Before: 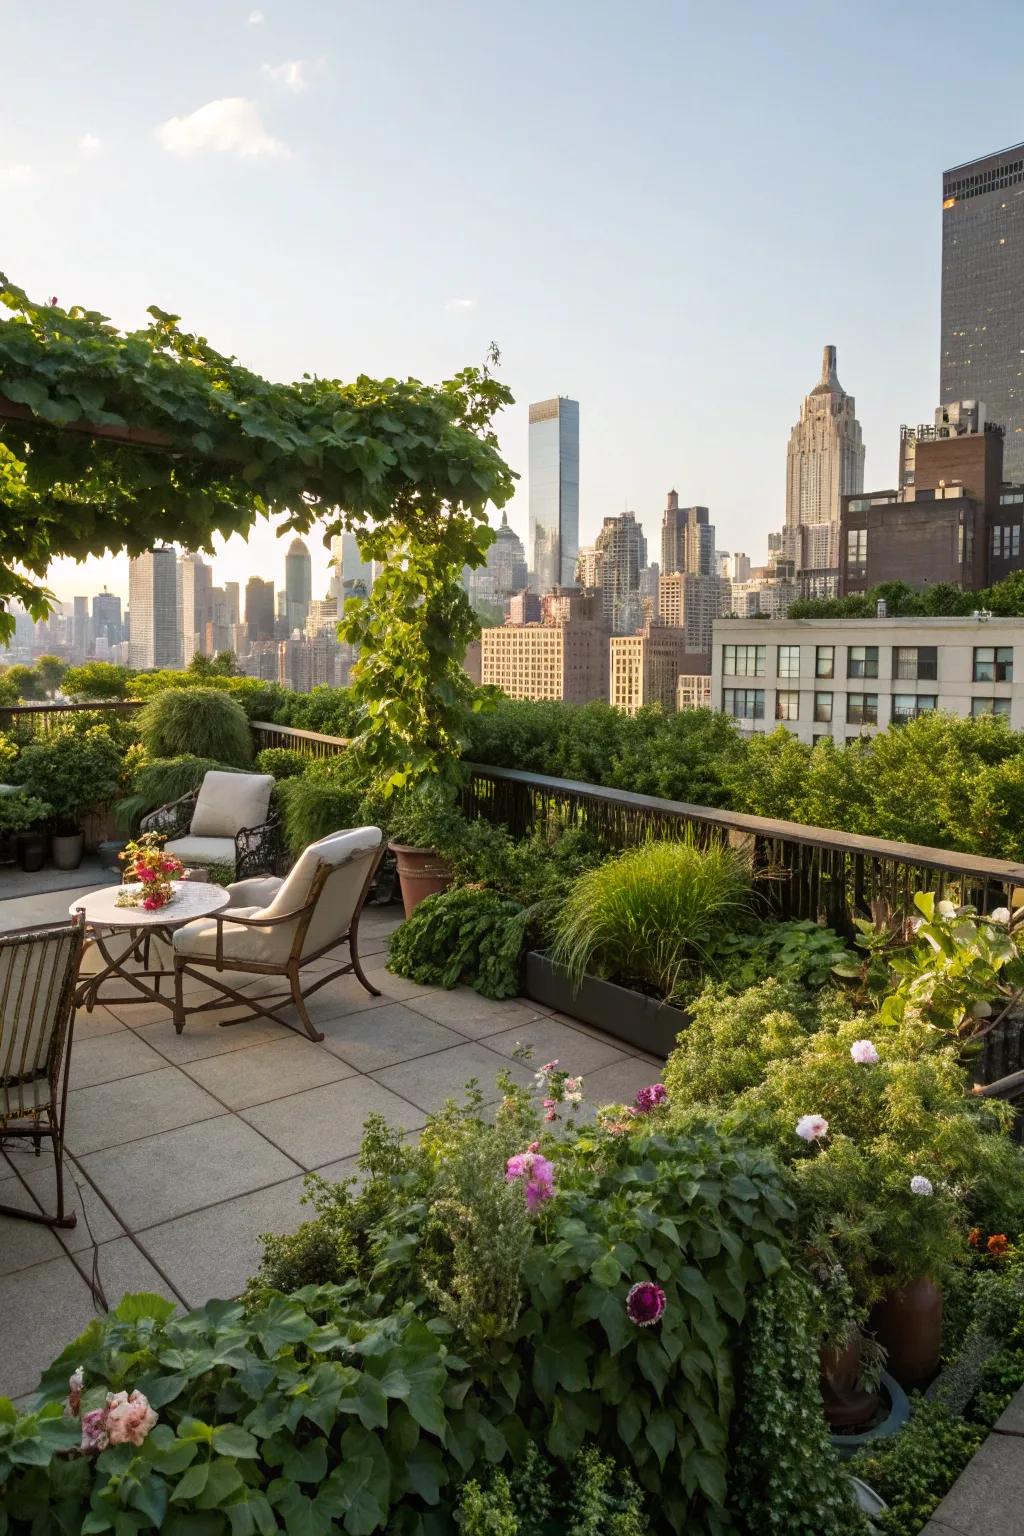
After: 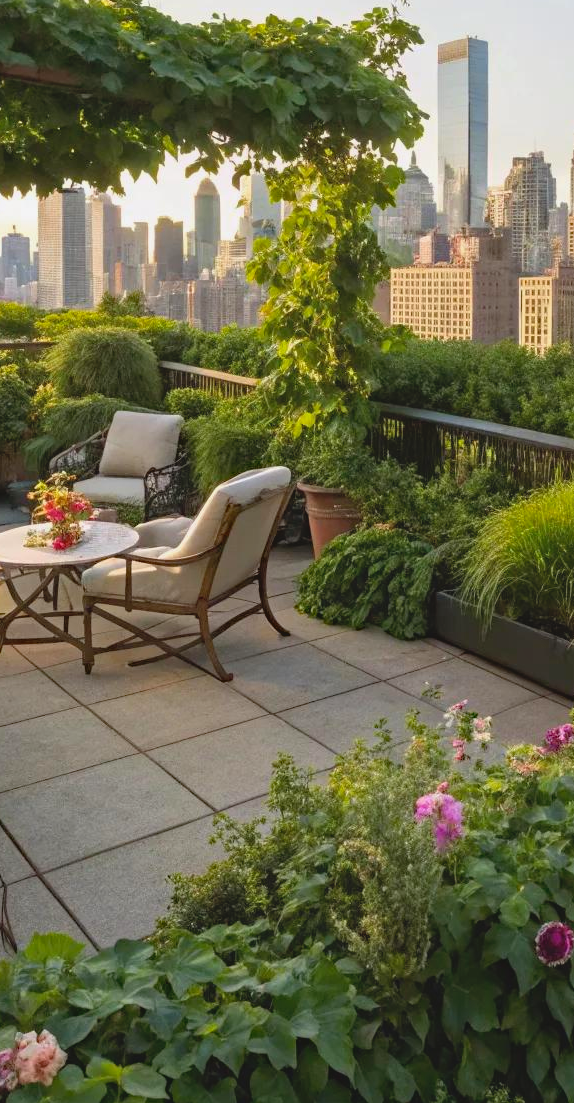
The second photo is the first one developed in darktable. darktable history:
crop: left 8.956%, top 23.459%, right 34.968%, bottom 4.71%
contrast brightness saturation: contrast -0.105, brightness 0.054, saturation 0.076
haze removal: compatibility mode true, adaptive false
